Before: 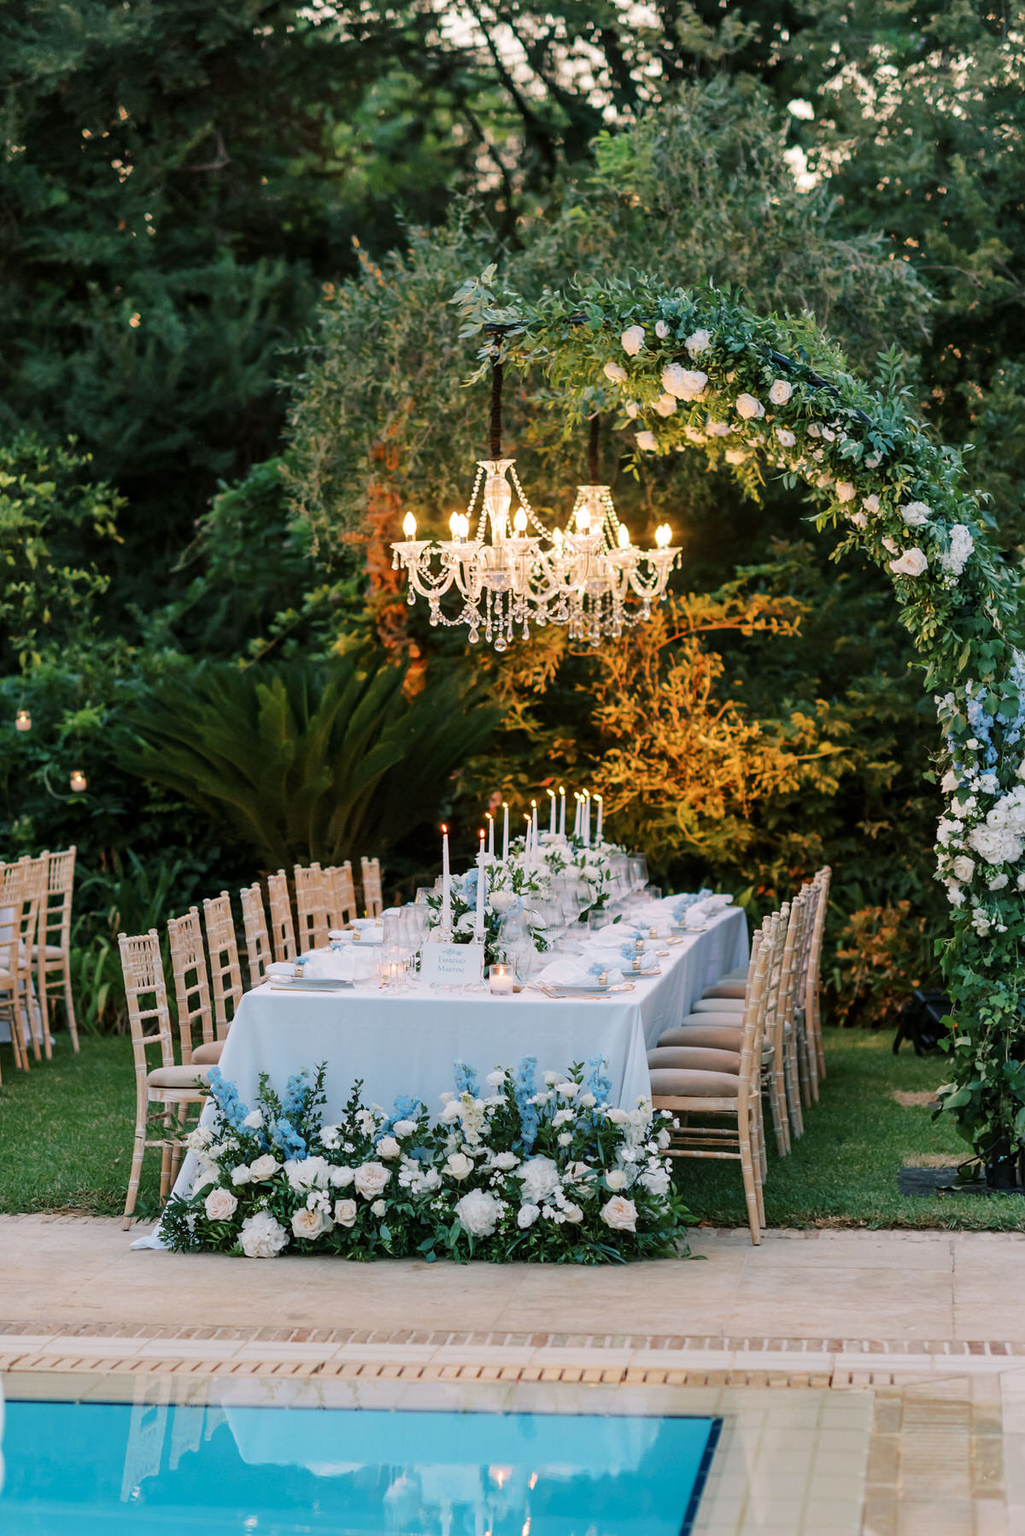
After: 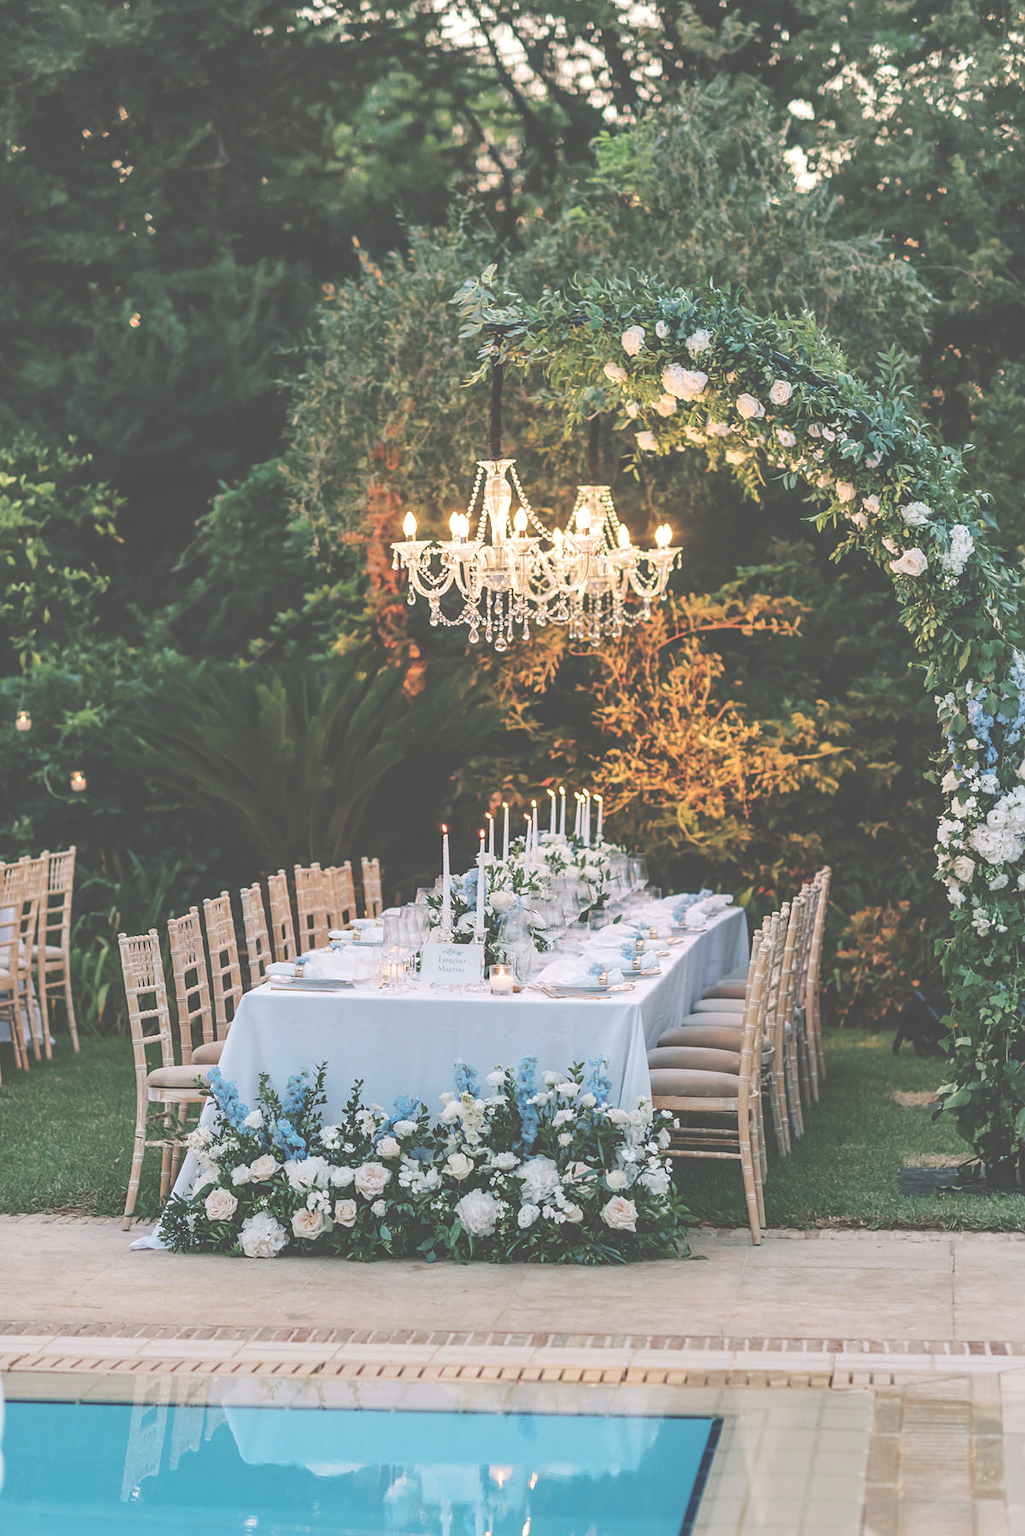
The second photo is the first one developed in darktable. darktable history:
exposure: black level correction -0.086, compensate highlight preservation false
local contrast: detail 130%
sharpen: amount 0.203
